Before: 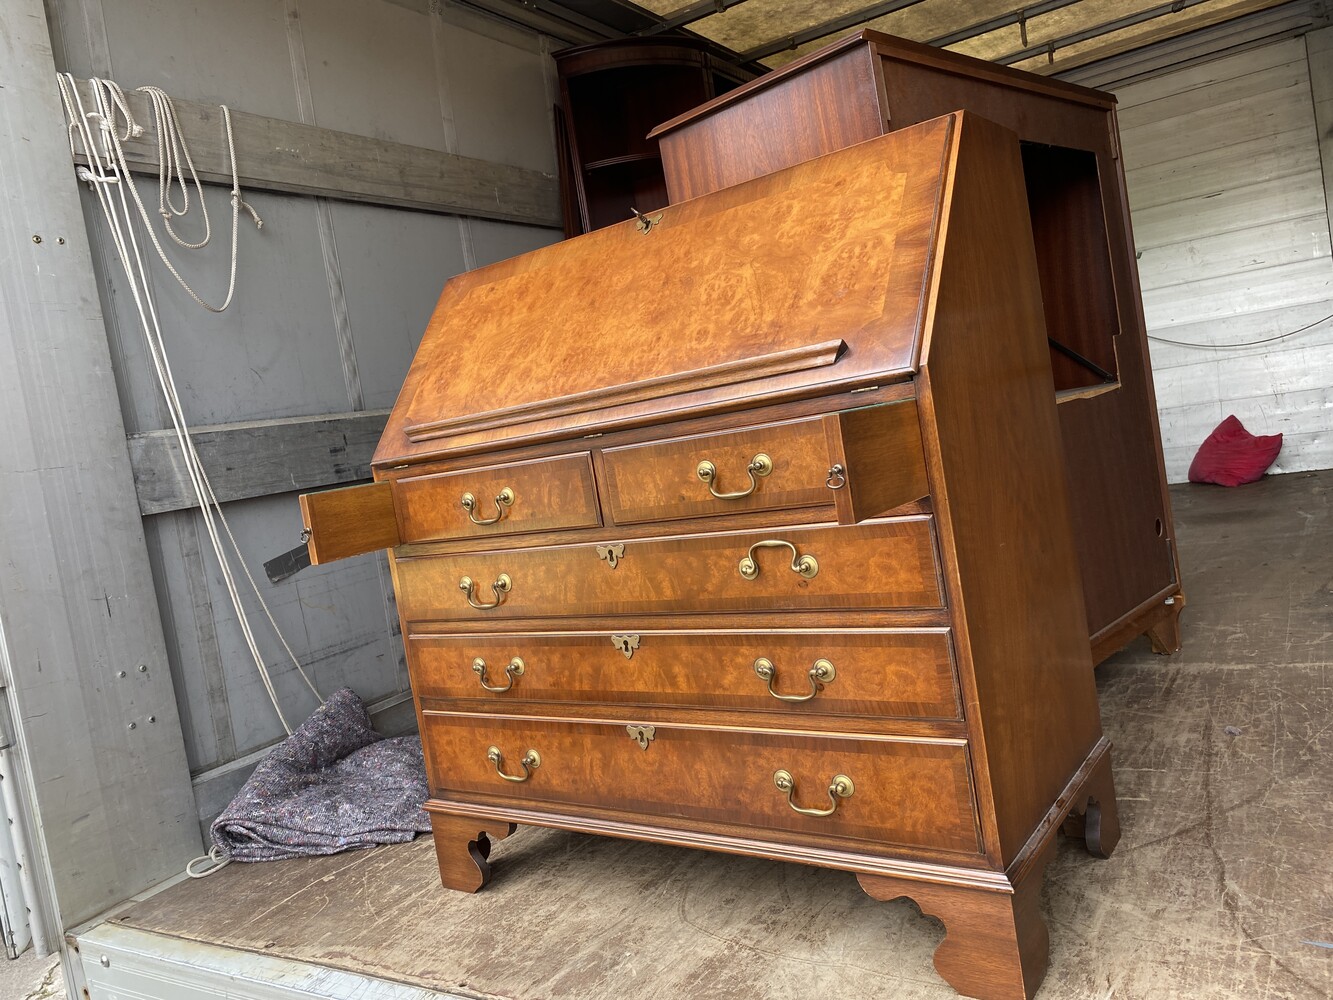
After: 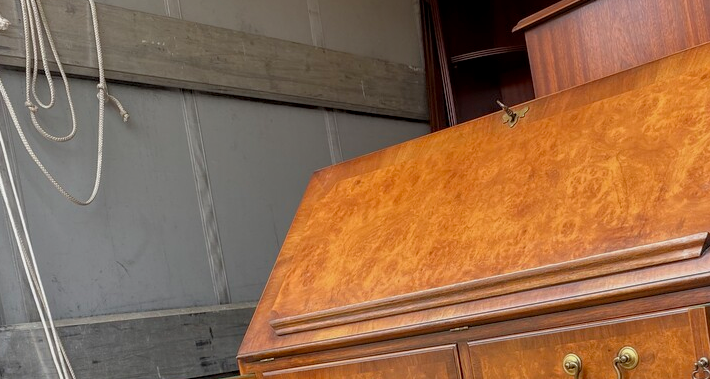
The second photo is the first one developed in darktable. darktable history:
crop: left 10.097%, top 10.712%, right 36.591%, bottom 51.317%
local contrast: on, module defaults
tone equalizer: -8 EV 0.262 EV, -7 EV 0.389 EV, -6 EV 0.407 EV, -5 EV 0.268 EV, -3 EV -0.248 EV, -2 EV -0.394 EV, -1 EV -0.409 EV, +0 EV -0.251 EV, edges refinement/feathering 500, mask exposure compensation -1.57 EV, preserve details no
